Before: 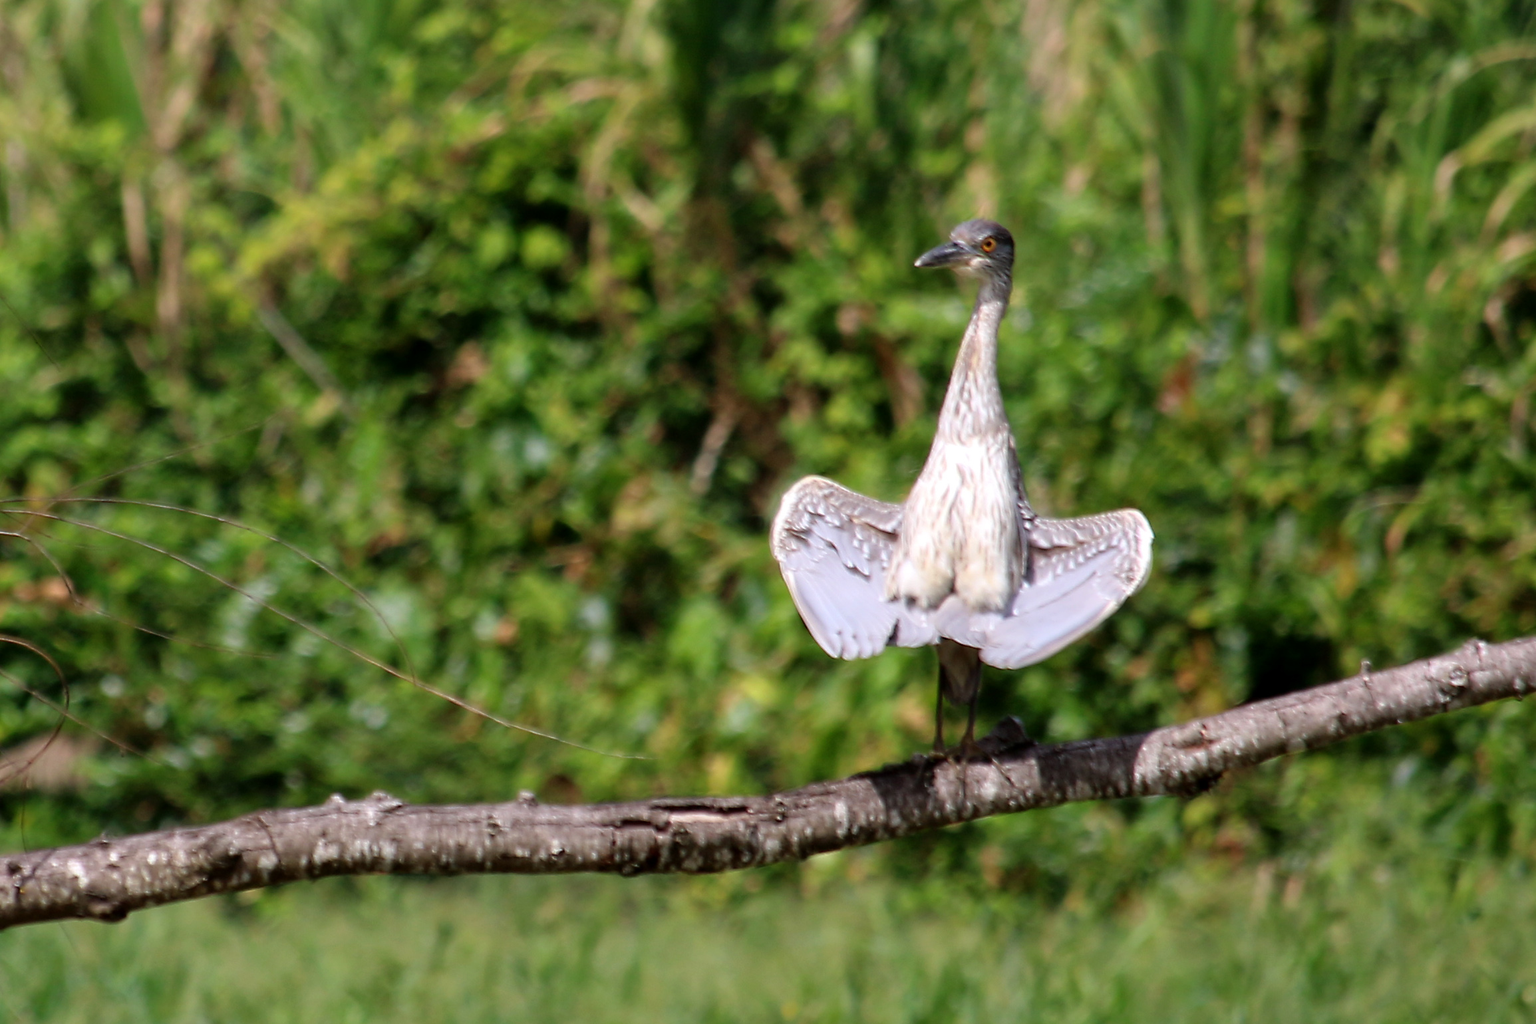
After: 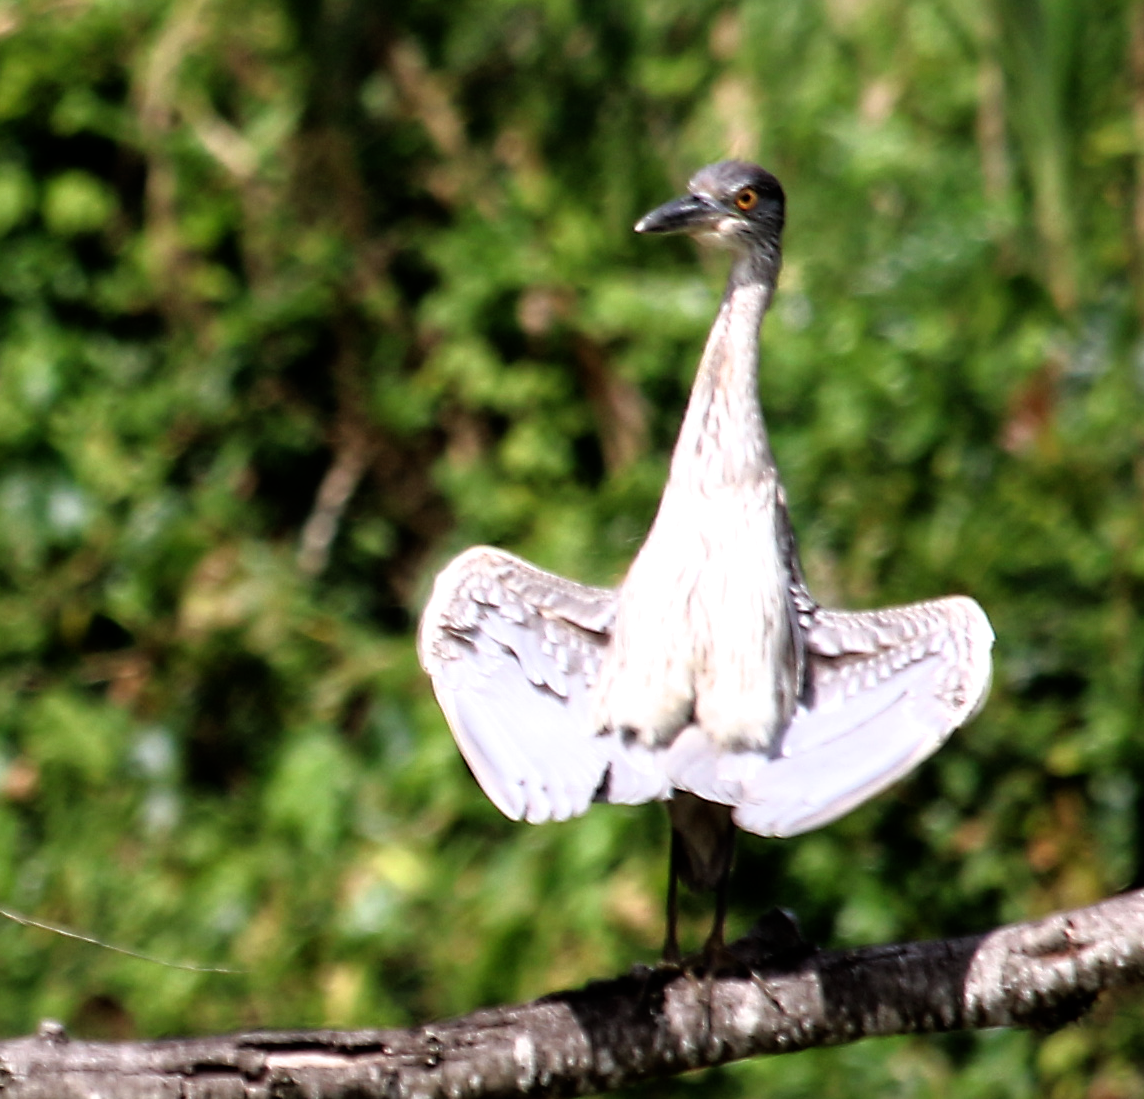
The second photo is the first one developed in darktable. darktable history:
crop: left 32.075%, top 10.976%, right 18.355%, bottom 17.596%
filmic rgb: white relative exposure 2.2 EV, hardness 6.97
exposure: exposure 0.131 EV, compensate highlight preservation false
